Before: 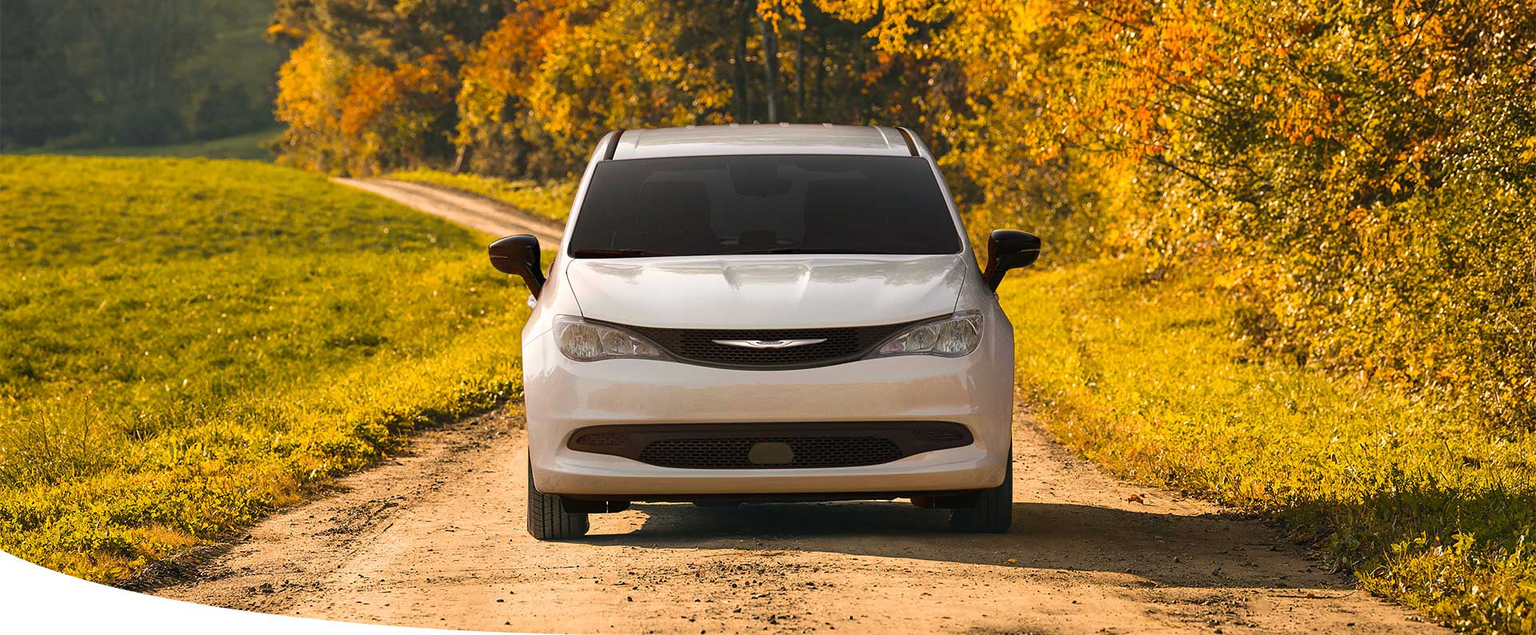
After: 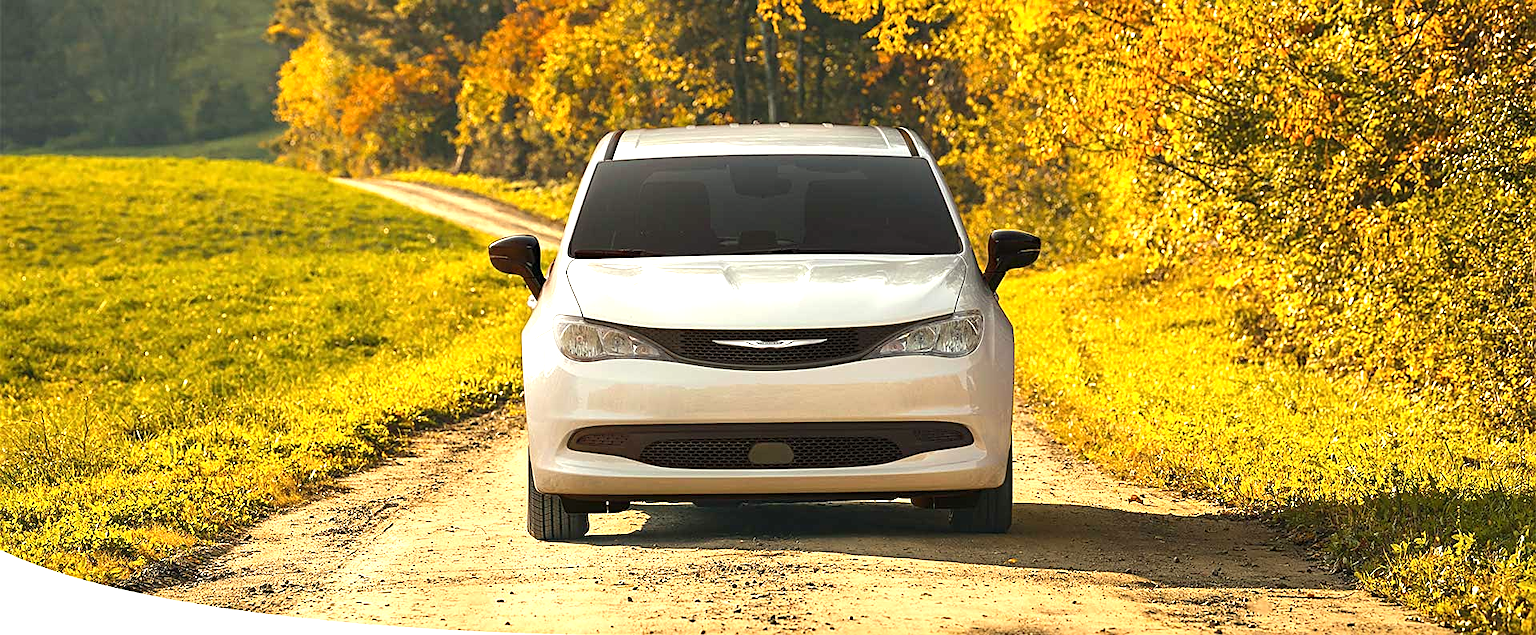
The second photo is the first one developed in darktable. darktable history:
color correction: highlights a* -4.6, highlights b* 5.05, saturation 0.95
sharpen: amount 0.486
exposure: exposure 0.769 EV, compensate highlight preservation false
